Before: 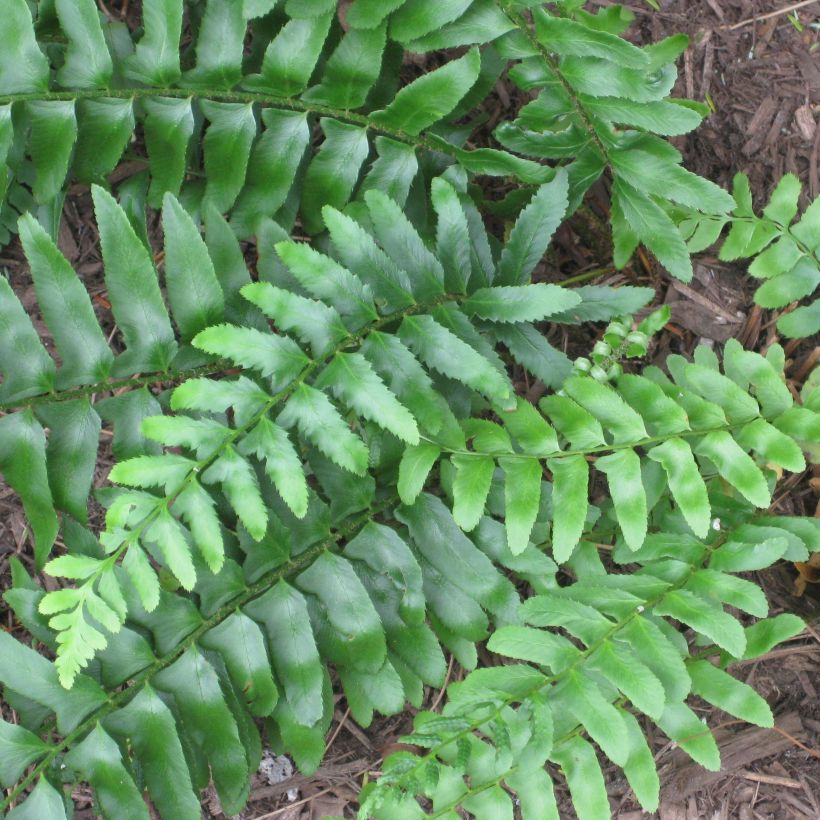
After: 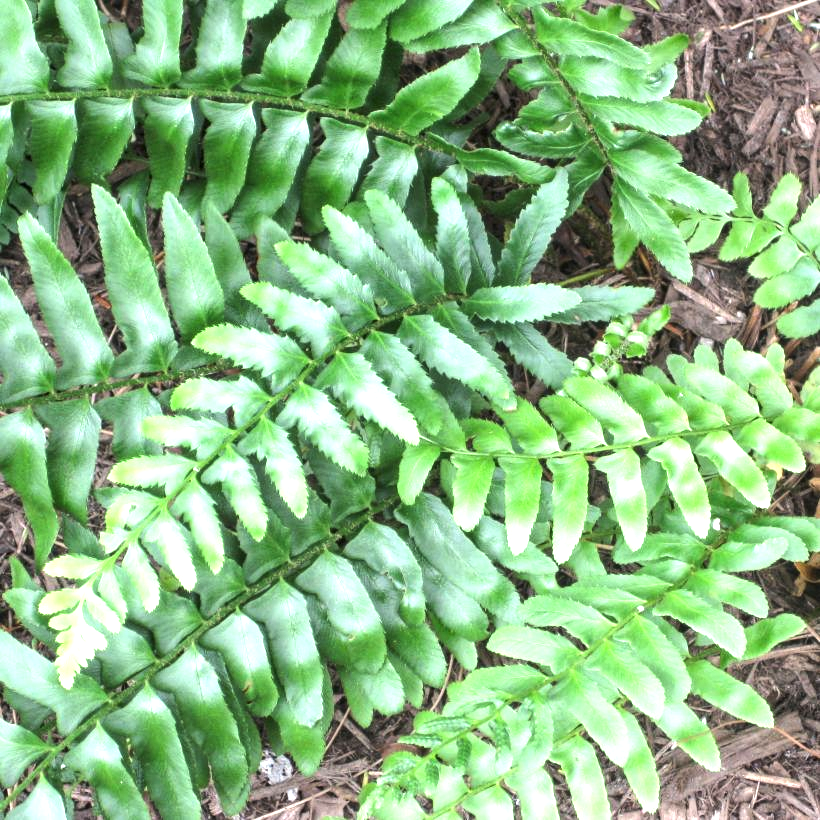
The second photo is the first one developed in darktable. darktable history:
tone equalizer: -8 EV -0.787 EV, -7 EV -0.739 EV, -6 EV -0.613 EV, -5 EV -0.397 EV, -3 EV 0.401 EV, -2 EV 0.6 EV, -1 EV 0.693 EV, +0 EV 0.761 EV, edges refinement/feathering 500, mask exposure compensation -1.57 EV, preserve details no
local contrast: on, module defaults
exposure: black level correction 0.001, exposure 0.499 EV, compensate highlight preservation false
